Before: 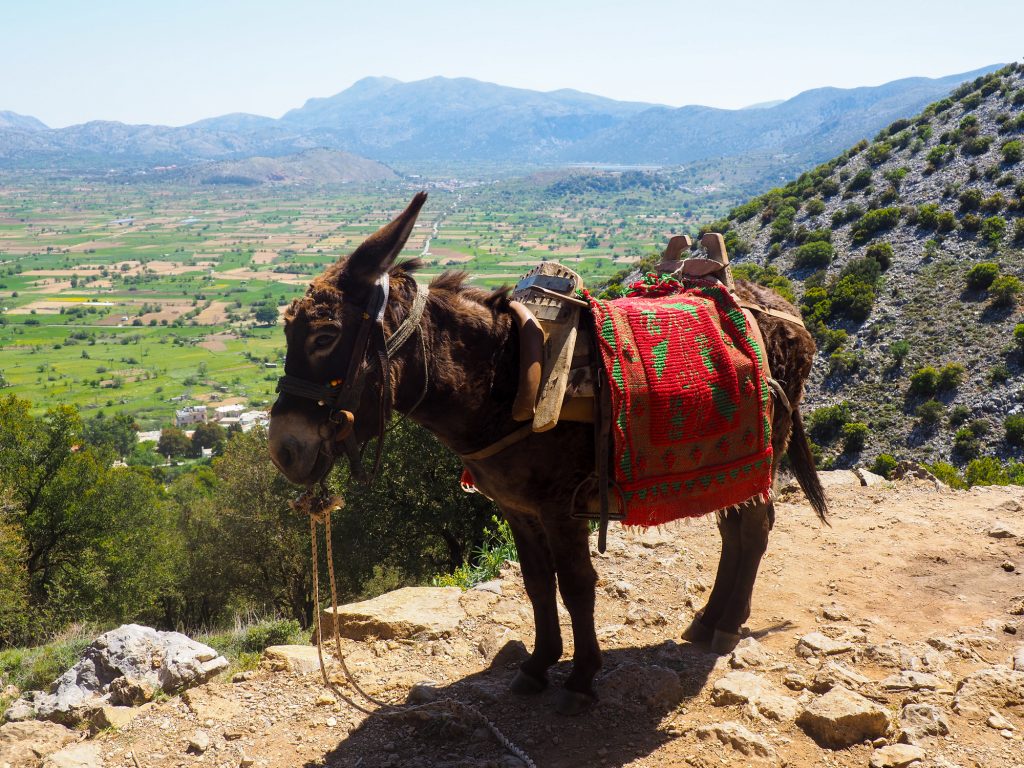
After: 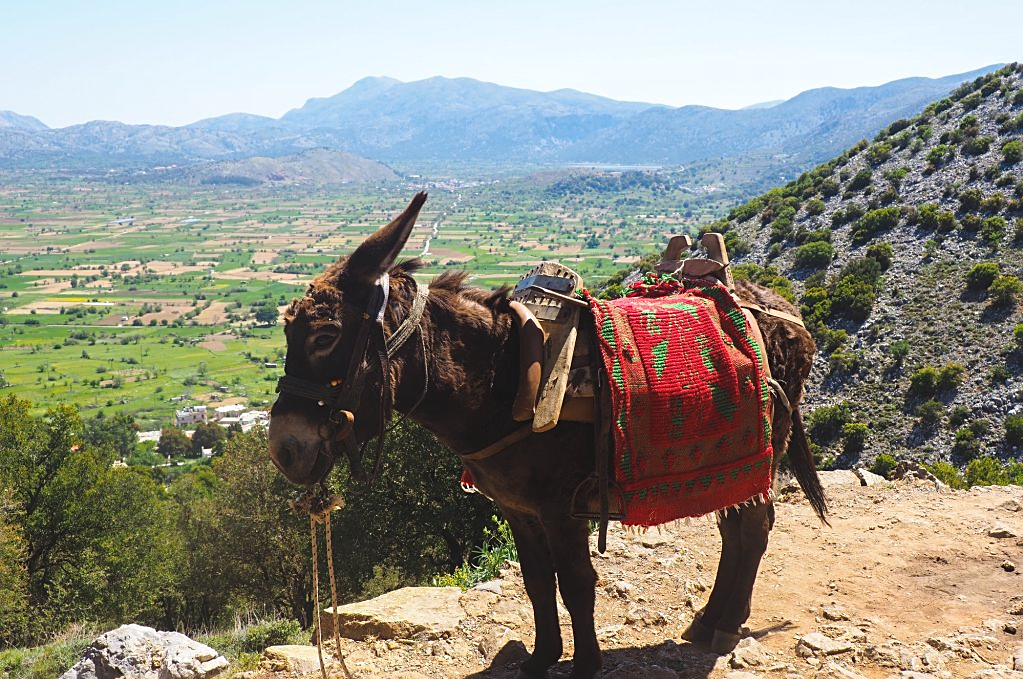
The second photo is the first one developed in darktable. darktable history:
crop and rotate: top 0%, bottom 11.49%
exposure: black level correction -0.008, exposure 0.067 EV, compensate highlight preservation false
sharpen: on, module defaults
